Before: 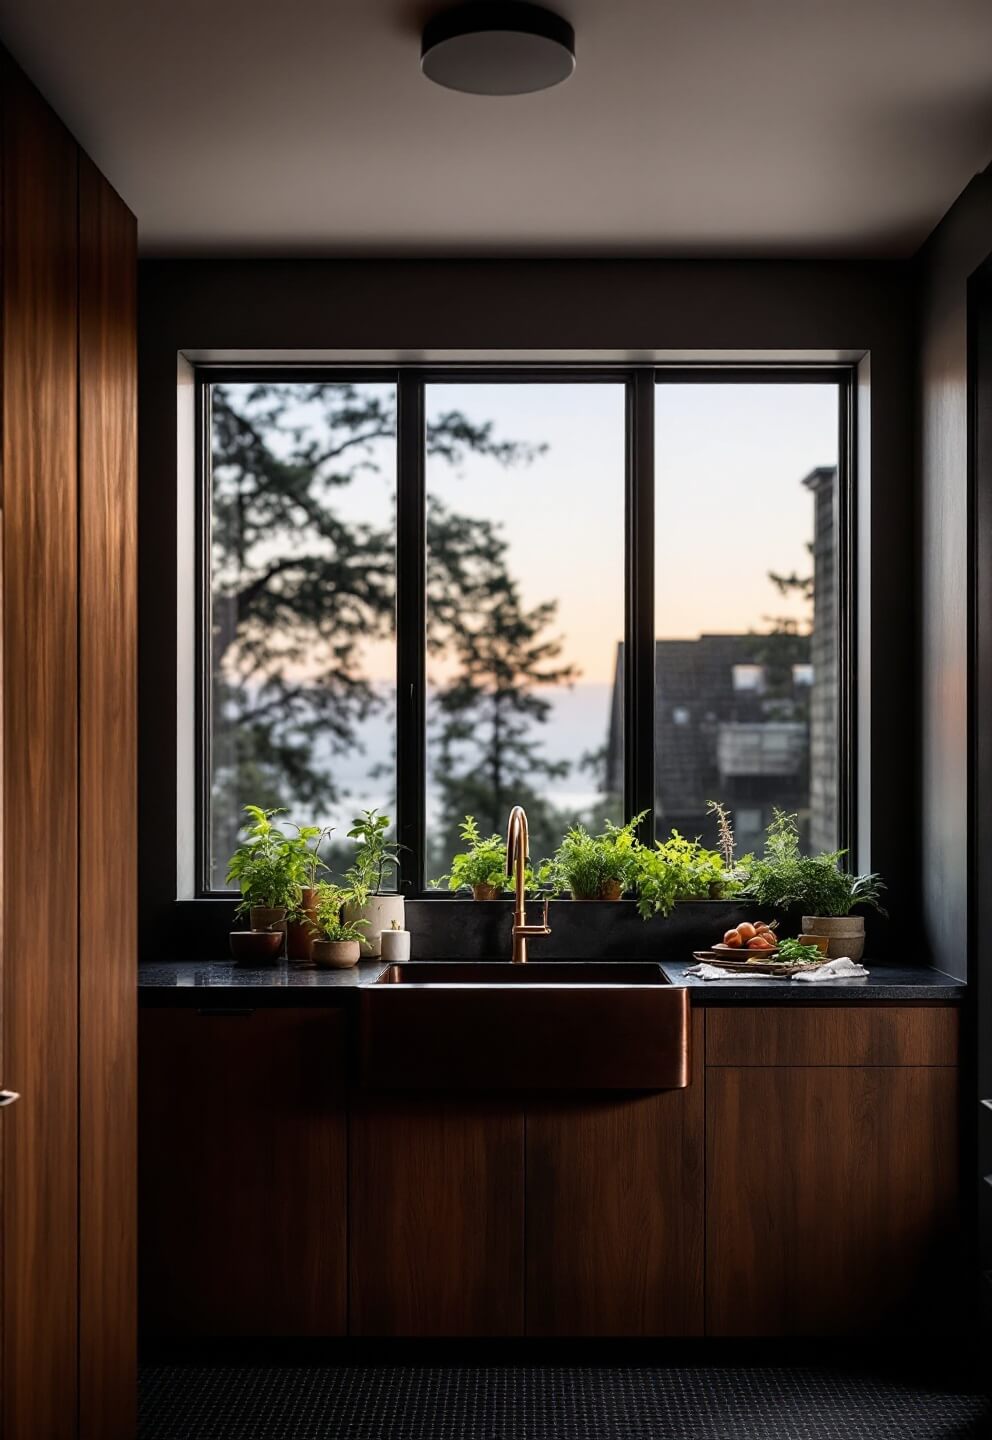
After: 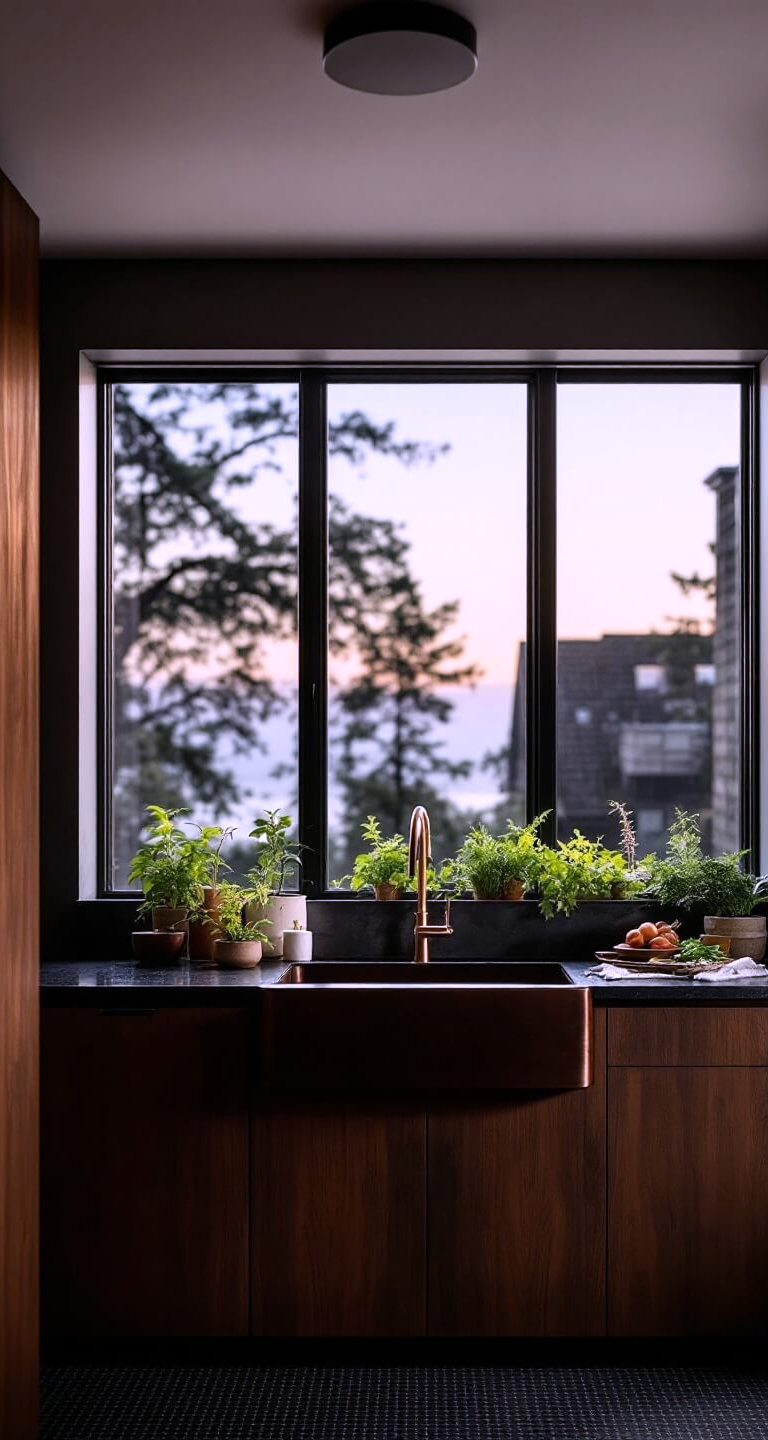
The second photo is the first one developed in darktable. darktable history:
crop: left 9.88%, right 12.664%
white balance: red 1.042, blue 1.17
